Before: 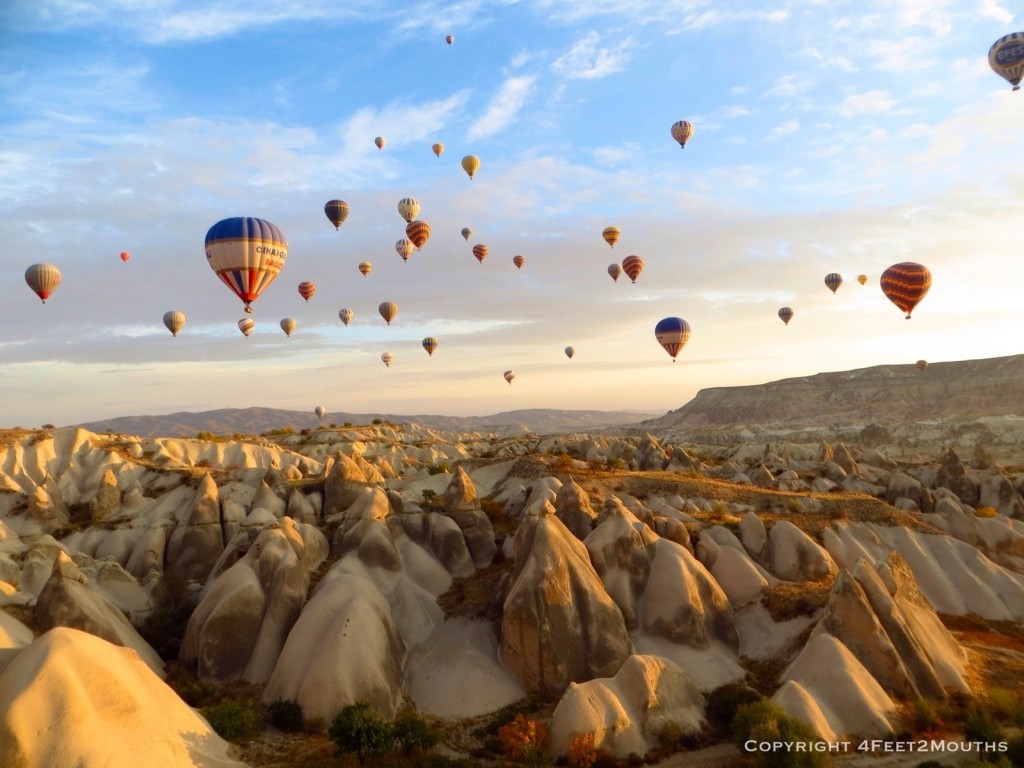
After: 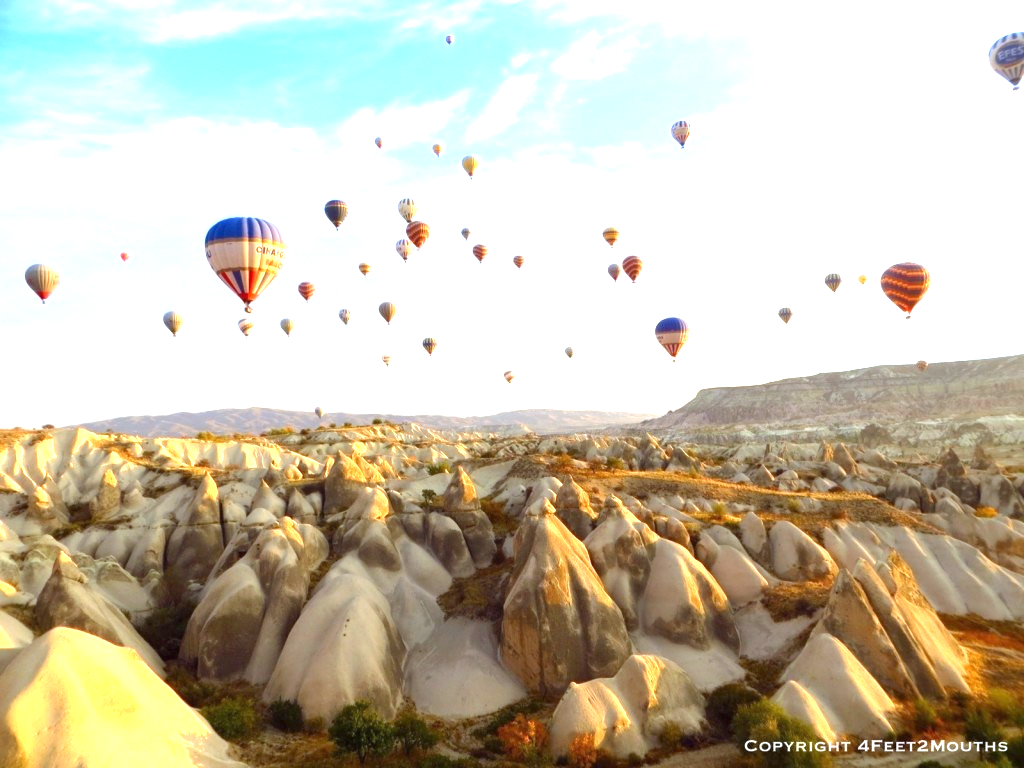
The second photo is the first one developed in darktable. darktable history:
white balance: red 0.924, blue 1.095
exposure: black level correction 0, exposure 1.45 EV, compensate exposure bias true, compensate highlight preservation false
